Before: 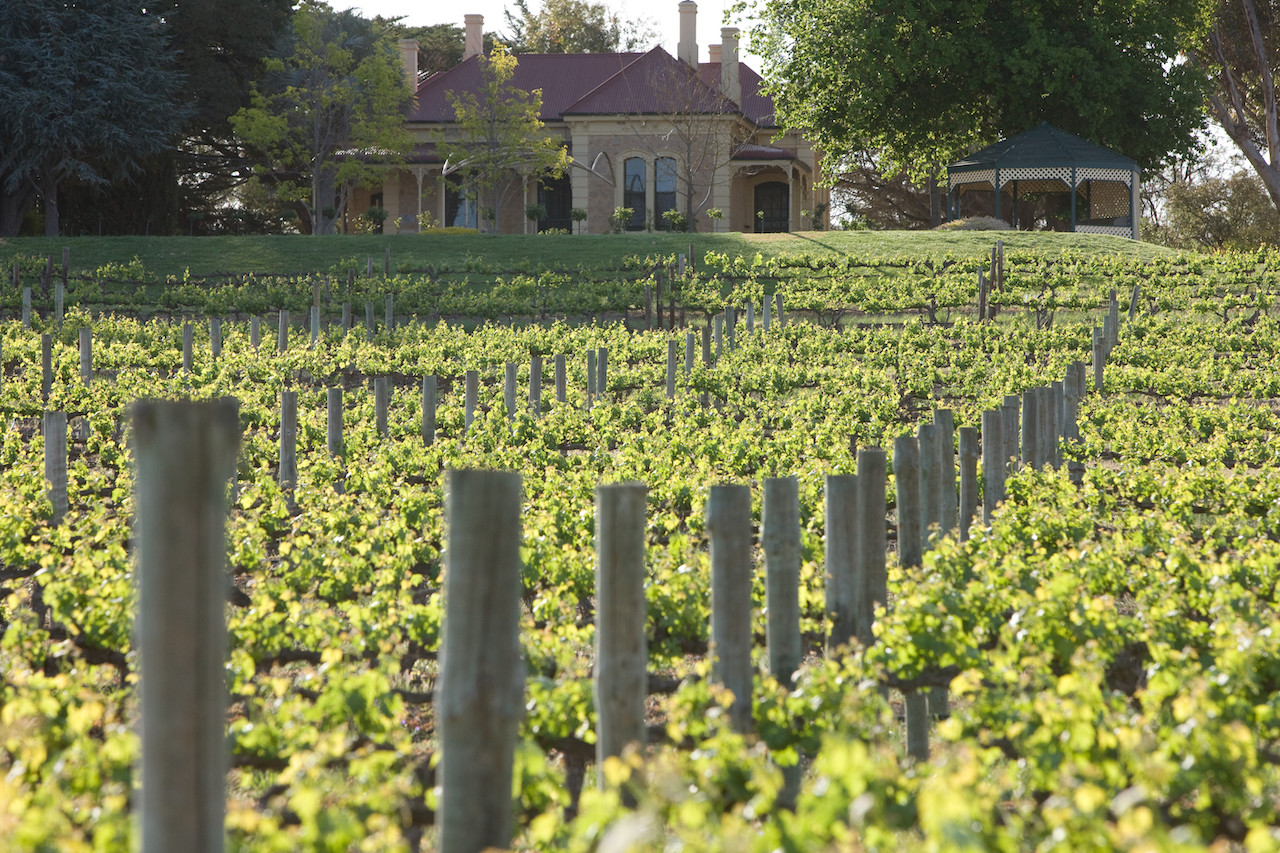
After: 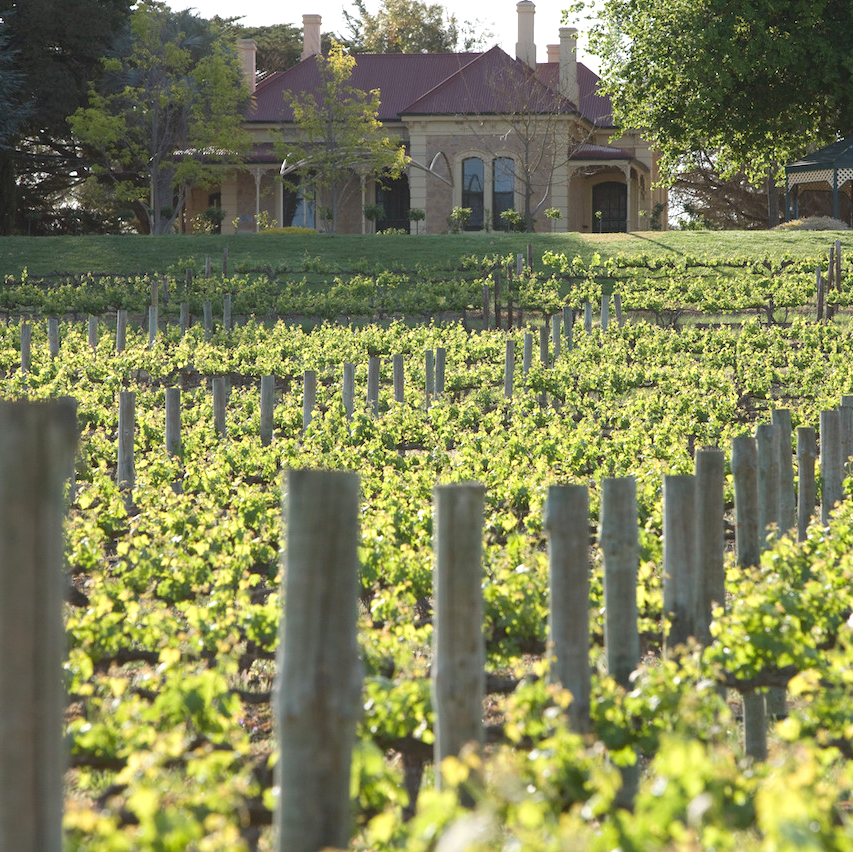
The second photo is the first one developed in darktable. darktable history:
crop and rotate: left 12.673%, right 20.66%
exposure: exposure 0.207 EV, compensate highlight preservation false
